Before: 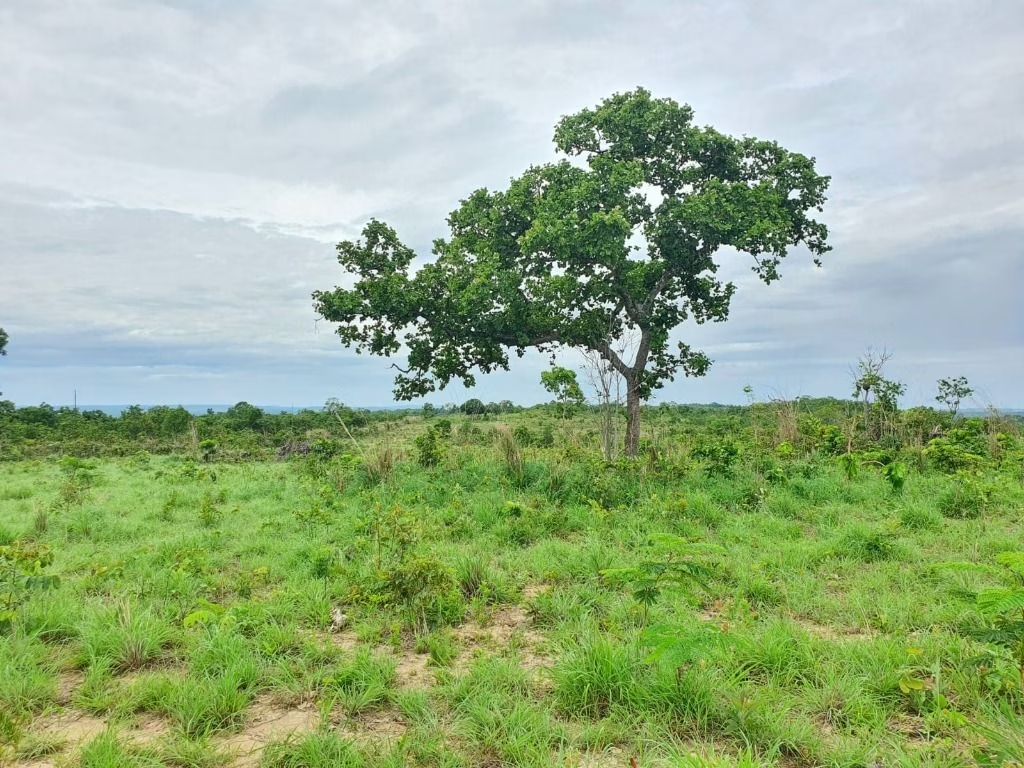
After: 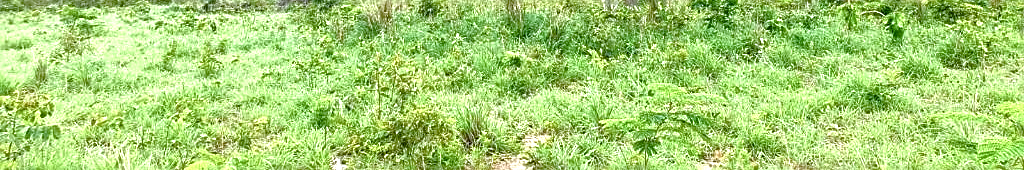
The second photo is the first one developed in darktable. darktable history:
sharpen: on, module defaults
tone equalizer: -8 EV -0.001 EV, -7 EV 0.001 EV, -6 EV -0.005 EV, -5 EV -0.01 EV, -4 EV -0.061 EV, -3 EV -0.218 EV, -2 EV -0.295 EV, -1 EV 0.09 EV, +0 EV 0.294 EV, edges refinement/feathering 500, mask exposure compensation -1.57 EV, preserve details no
crop and rotate: top 58.669%, bottom 19.135%
color calibration: illuminant as shot in camera, x 0.358, y 0.373, temperature 4628.91 K
color balance rgb: perceptual saturation grading › global saturation 43.729%, perceptual saturation grading › highlights -50.308%, perceptual saturation grading › shadows 30.685%, global vibrance 20%
exposure: black level correction 0, exposure 1.107 EV, compensate exposure bias true, compensate highlight preservation false
color correction: highlights b* -0.048, saturation 0.806
